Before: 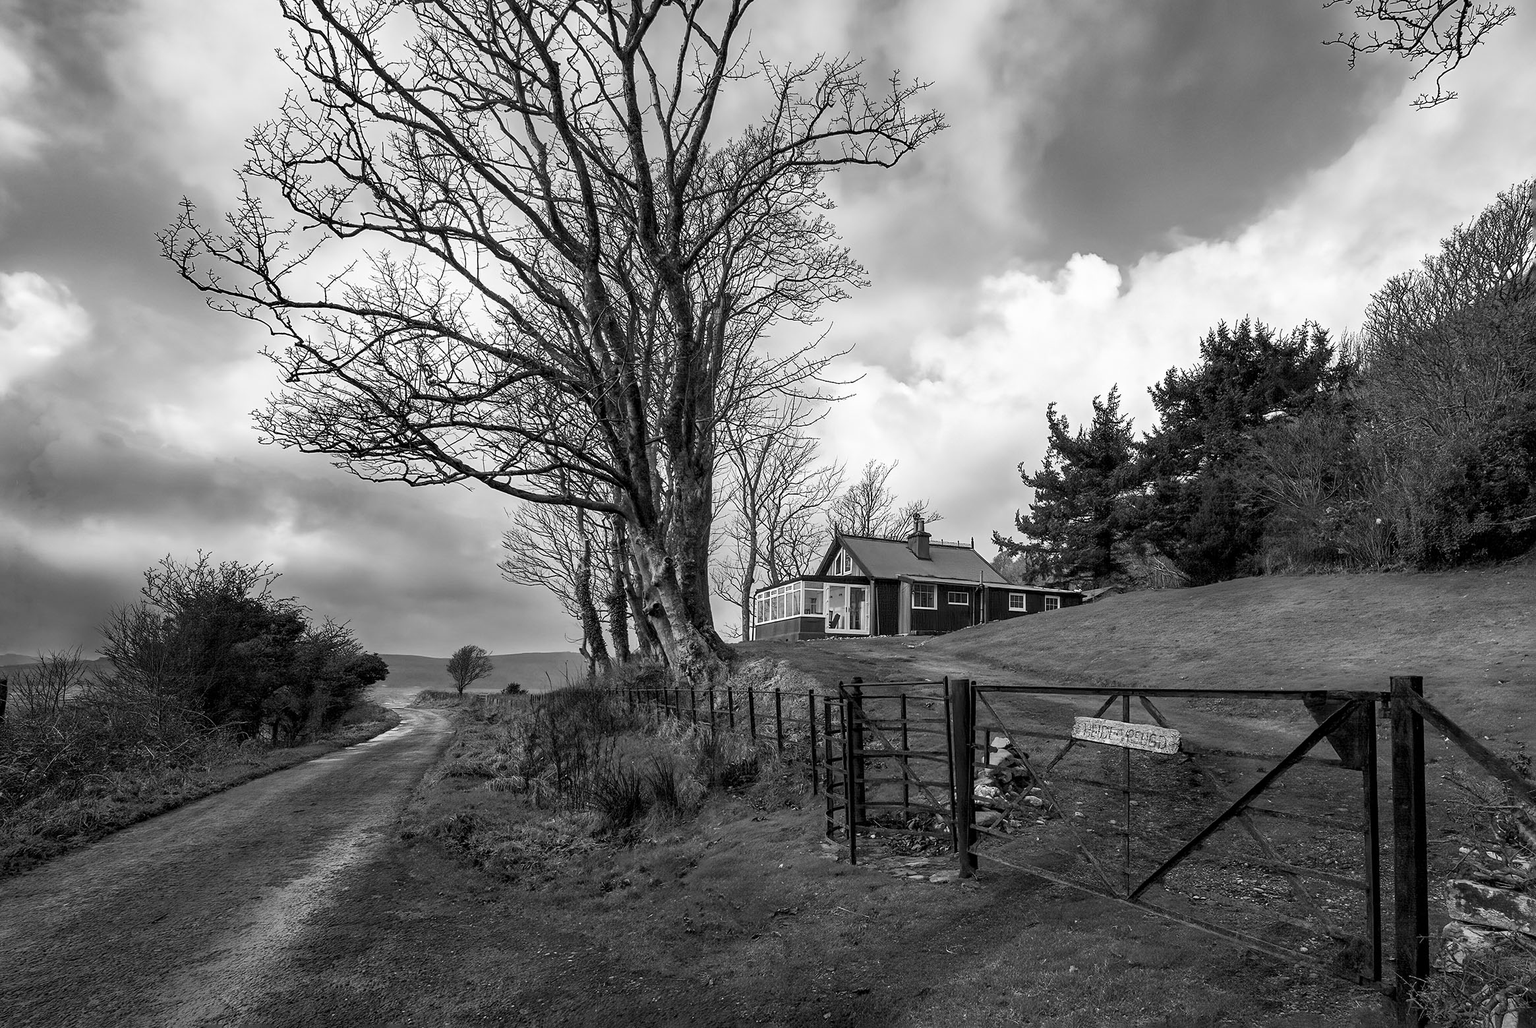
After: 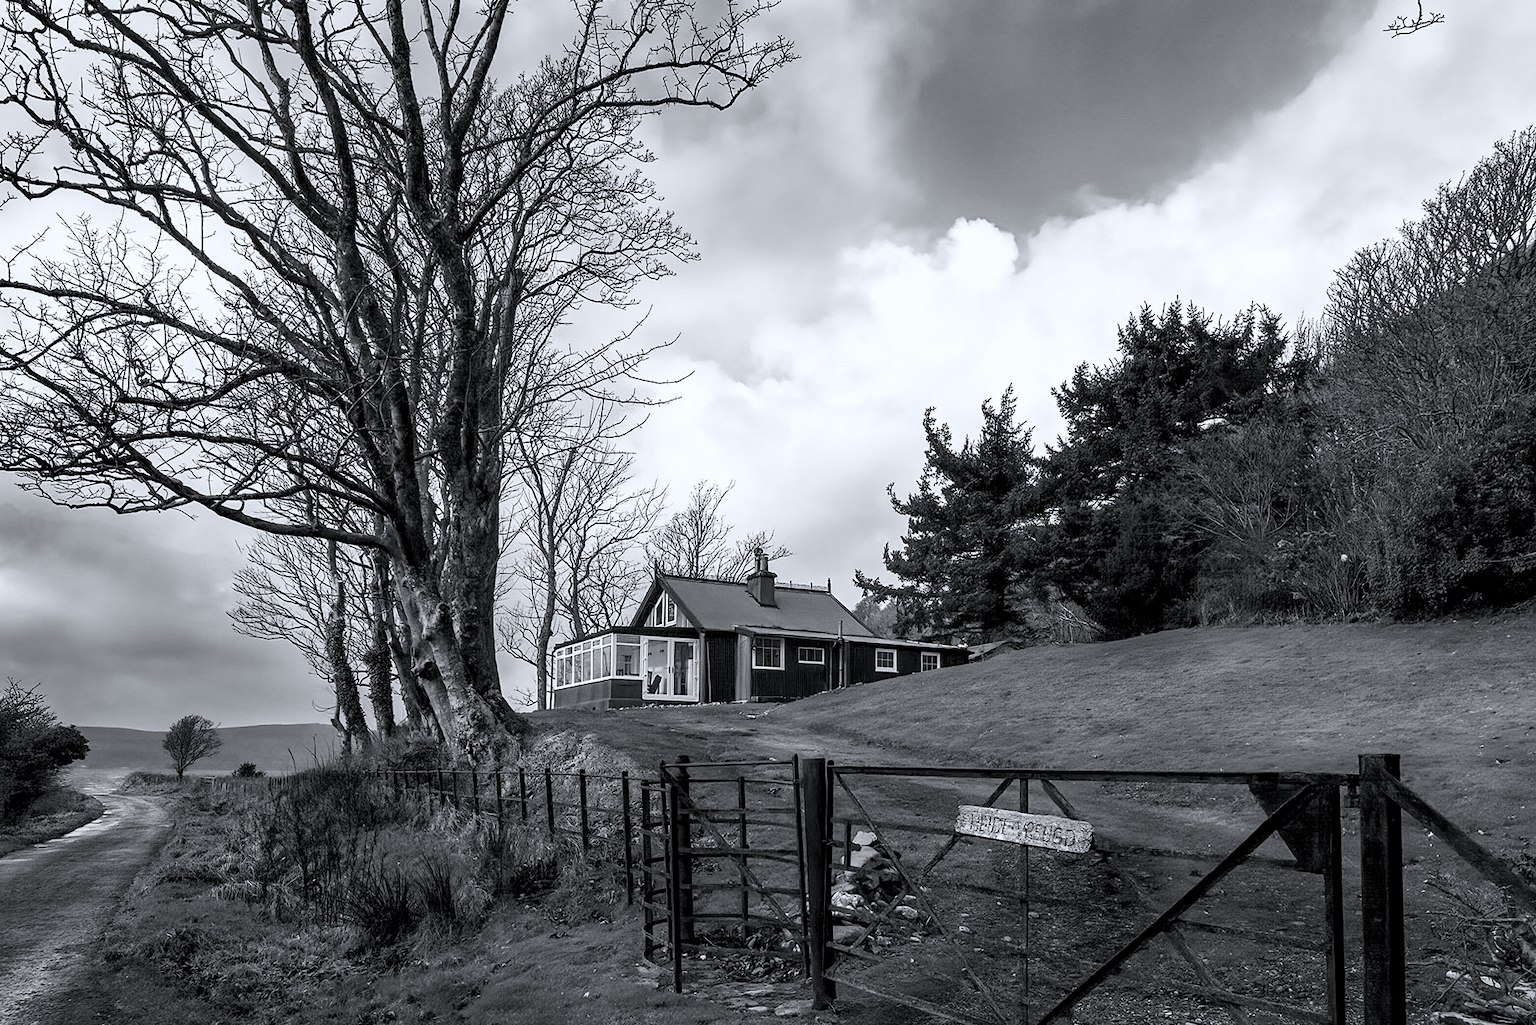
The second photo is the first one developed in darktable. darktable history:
contrast brightness saturation: contrast 0.04, saturation 0.16
white balance: red 0.983, blue 1.036
shadows and highlights: shadows 0, highlights 40
crop and rotate: left 20.74%, top 7.912%, right 0.375%, bottom 13.378%
